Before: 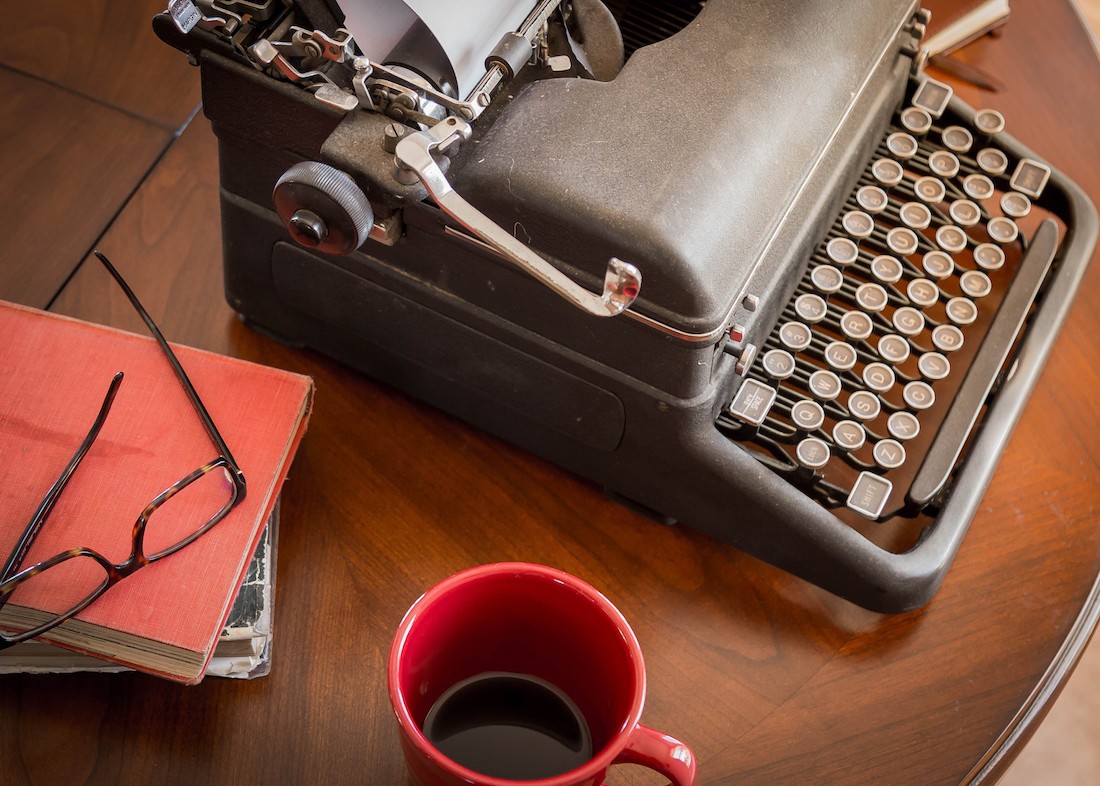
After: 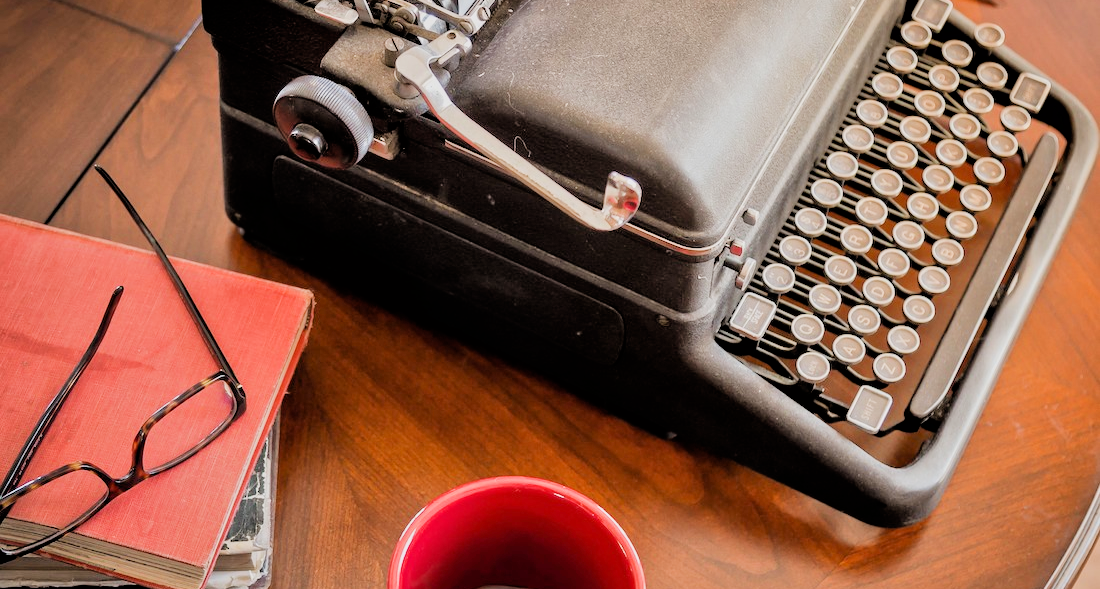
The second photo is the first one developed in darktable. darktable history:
filmic rgb: black relative exposure -5 EV, hardness 2.88, contrast 1.3, highlights saturation mix -30%
crop: top 11.038%, bottom 13.962%
tone equalizer: -7 EV 0.15 EV, -6 EV 0.6 EV, -5 EV 1.15 EV, -4 EV 1.33 EV, -3 EV 1.15 EV, -2 EV 0.6 EV, -1 EV 0.15 EV, mask exposure compensation -0.5 EV
